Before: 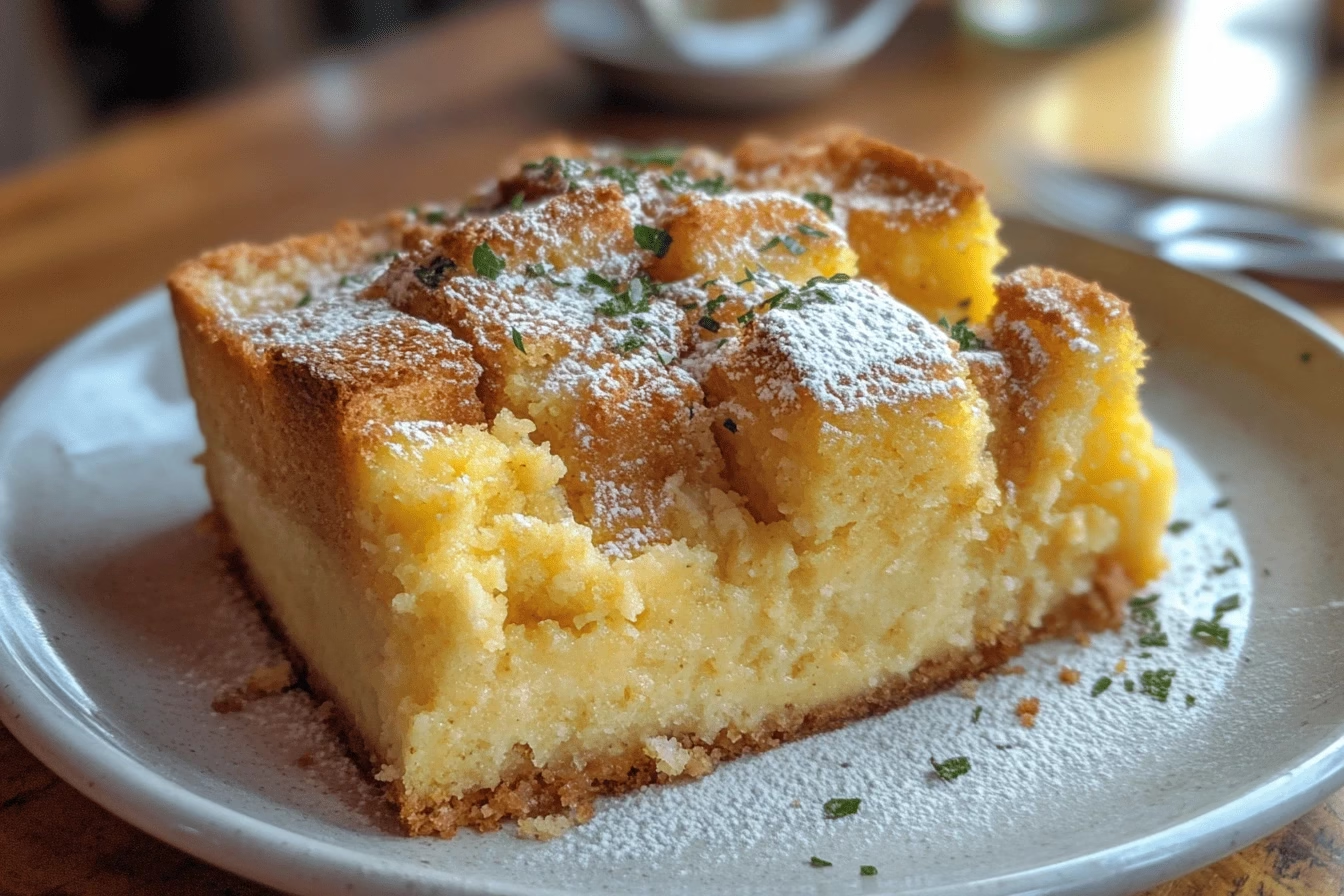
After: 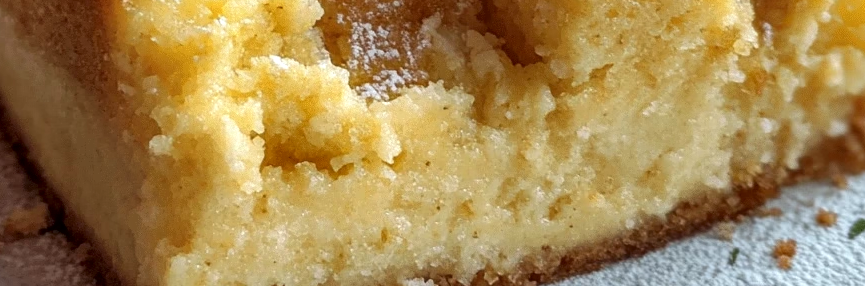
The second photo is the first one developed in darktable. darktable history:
local contrast: mode bilateral grid, contrast 100, coarseness 100, detail 165%, midtone range 0.2
crop: left 18.091%, top 51.13%, right 17.525%, bottom 16.85%
